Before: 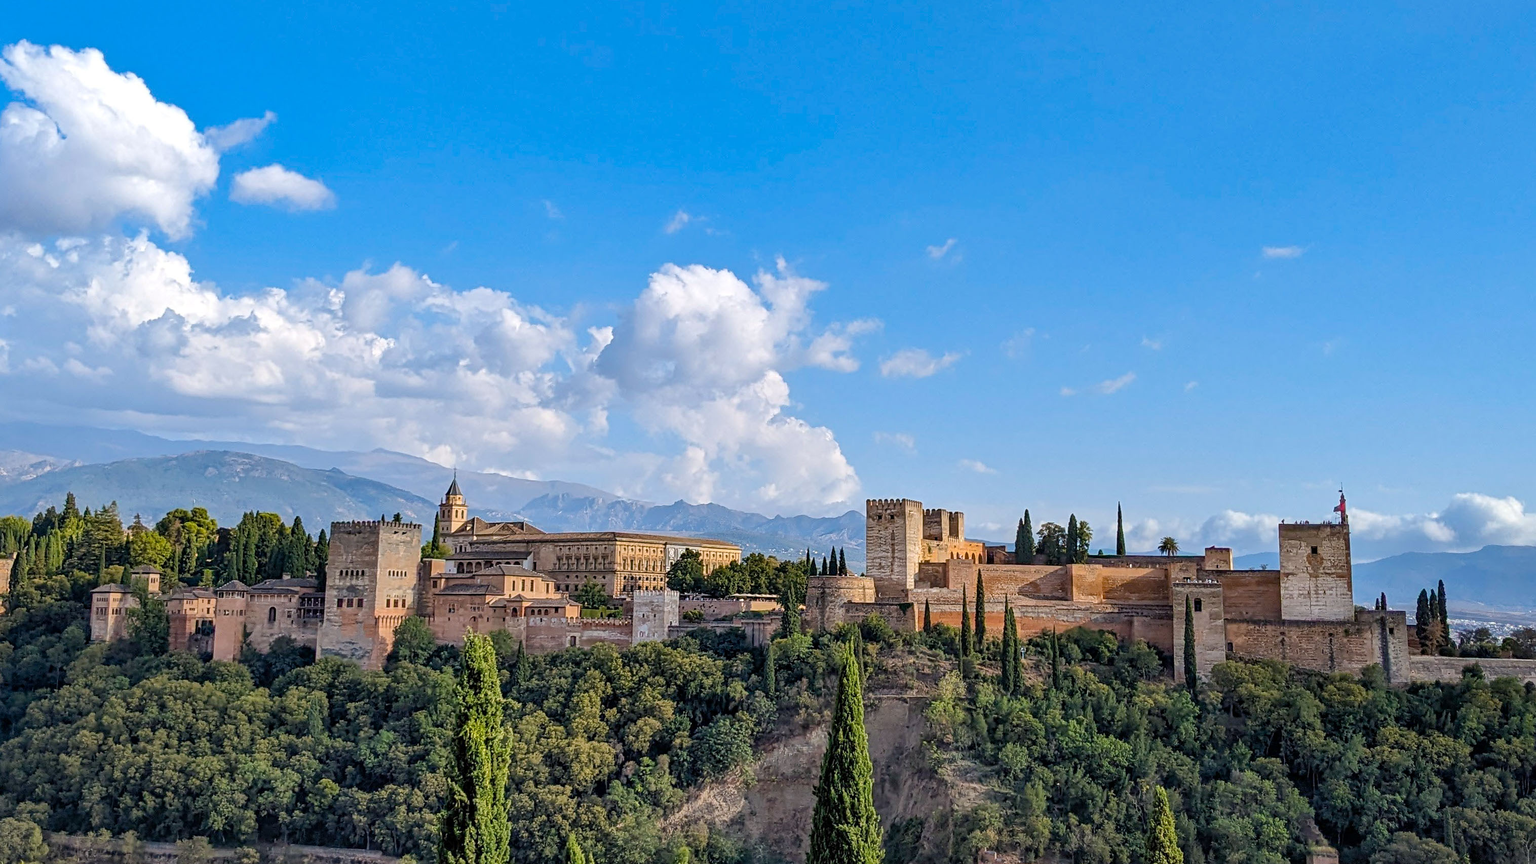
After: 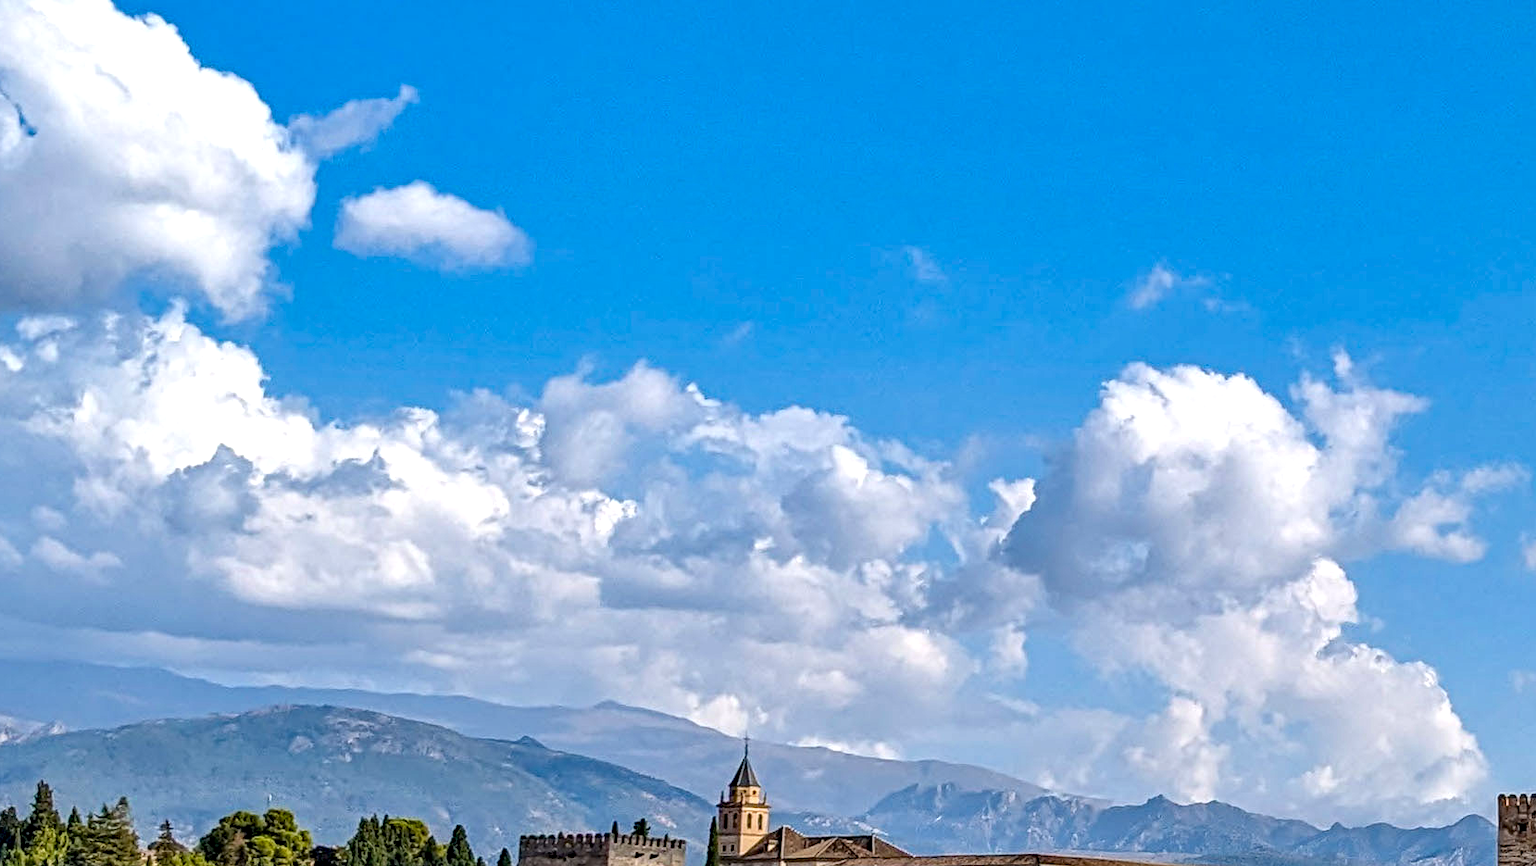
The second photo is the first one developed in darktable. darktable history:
color balance rgb: on, module defaults
haze removal: compatibility mode true, adaptive false
crop and rotate: left 3.047%, top 7.509%, right 42.236%, bottom 37.598%
local contrast: highlights 59%, detail 145%
